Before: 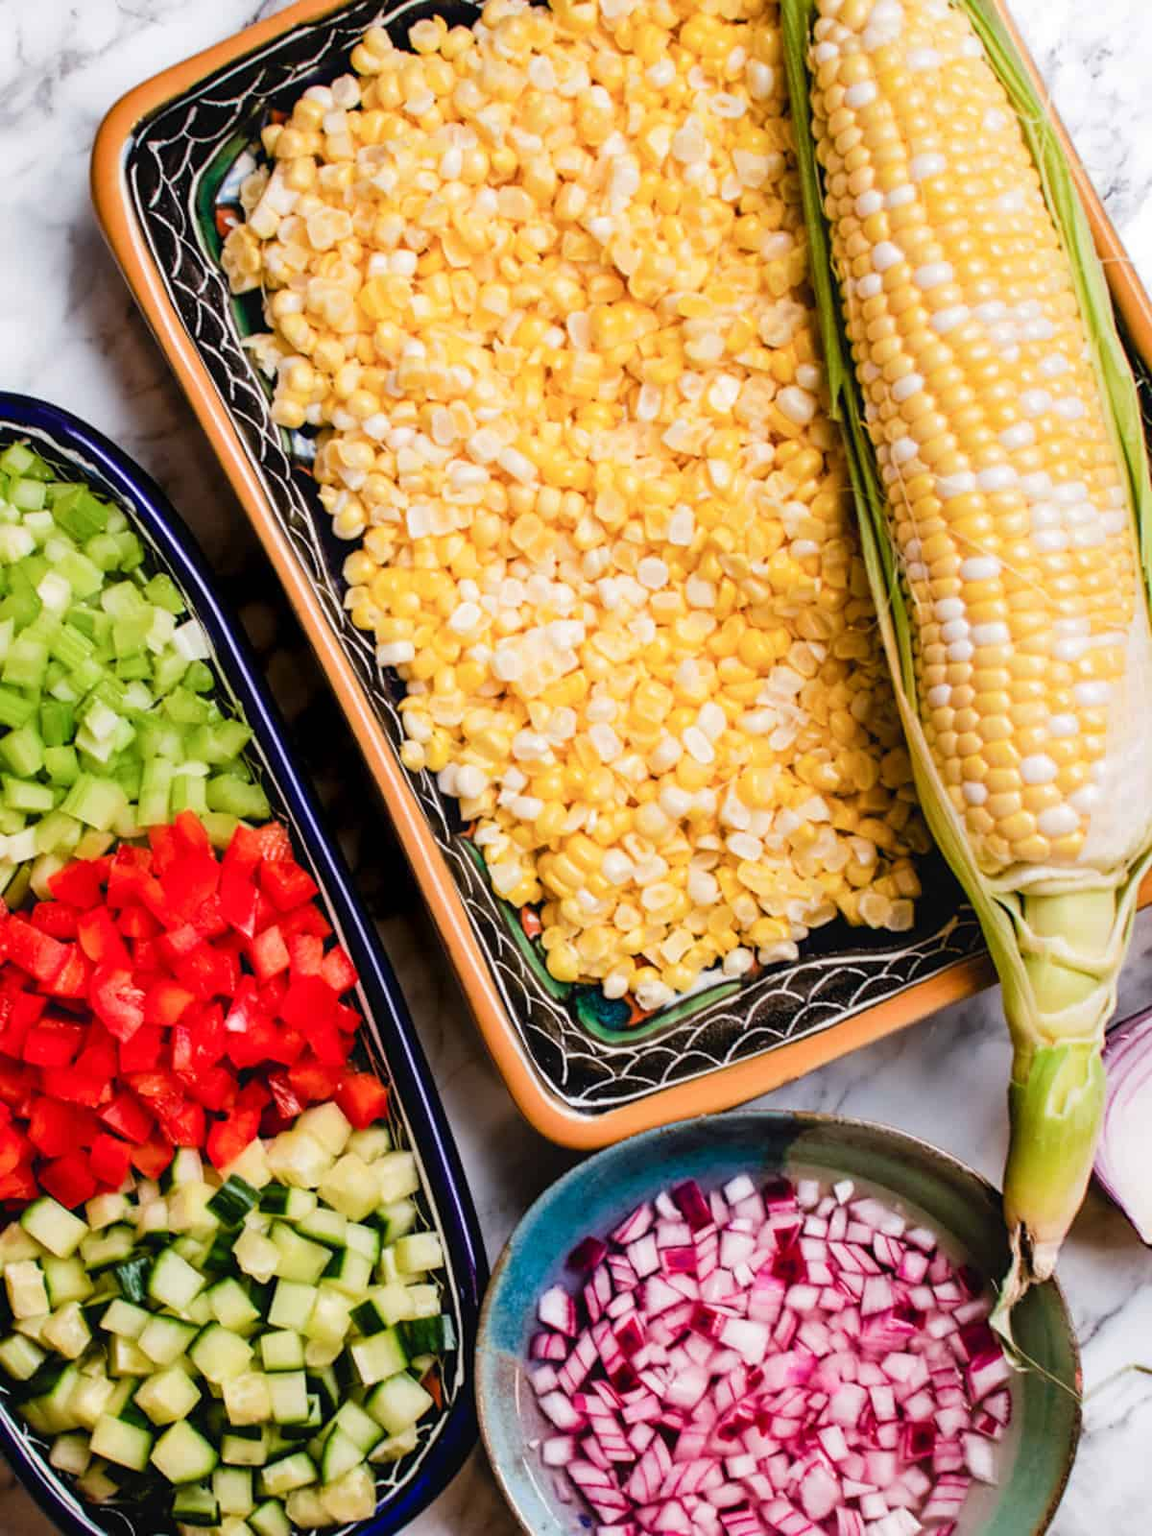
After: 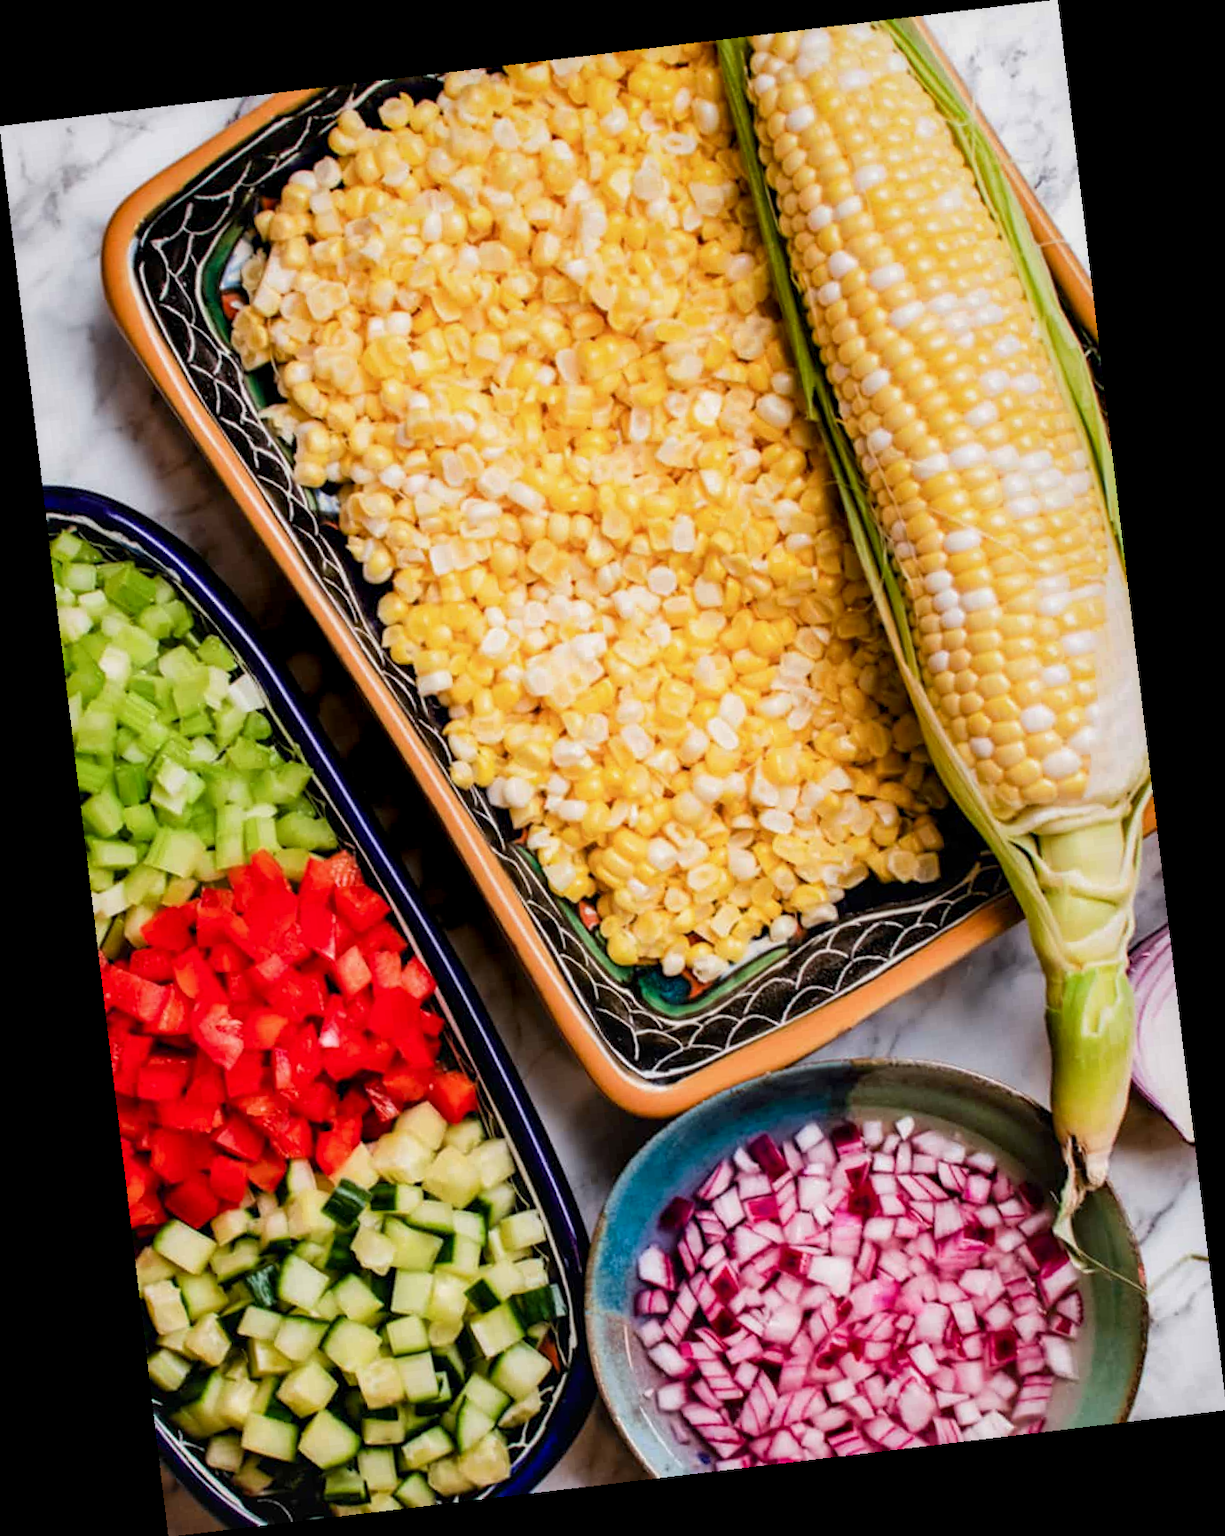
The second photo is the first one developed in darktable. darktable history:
local contrast: highlights 61%, shadows 106%, detail 107%, midtone range 0.529
rotate and perspective: rotation -6.83°, automatic cropping off
